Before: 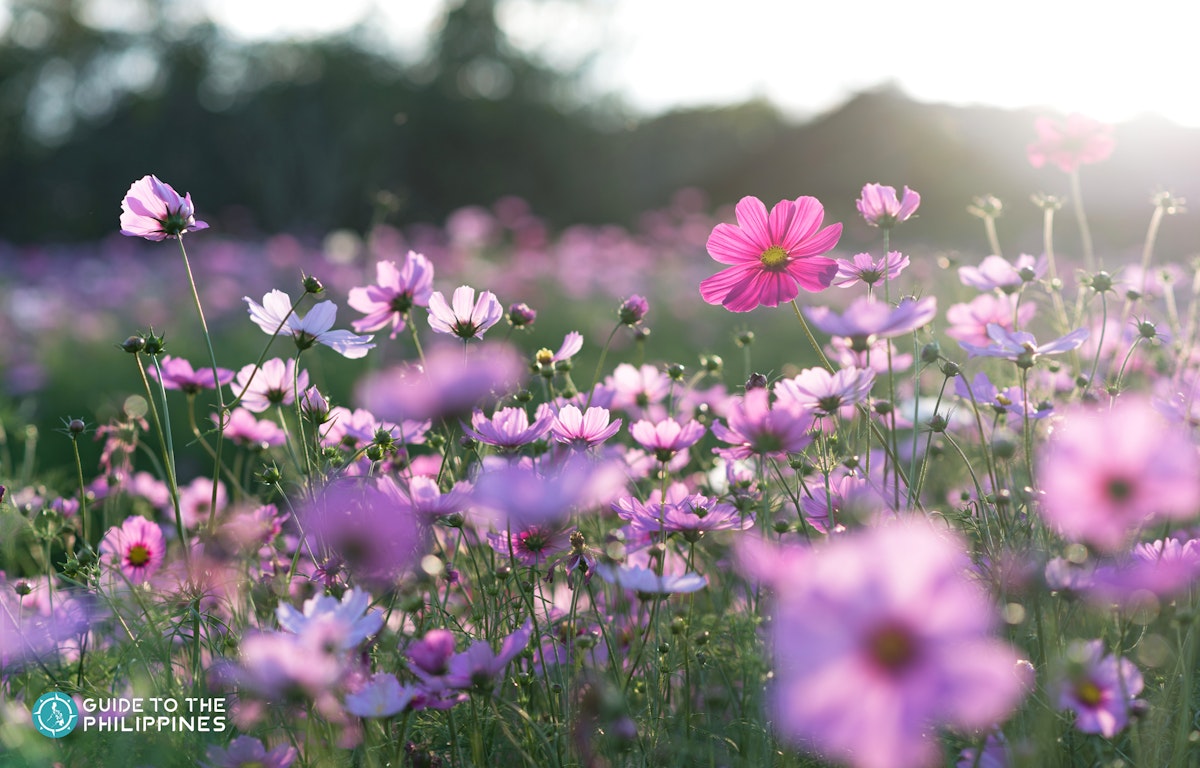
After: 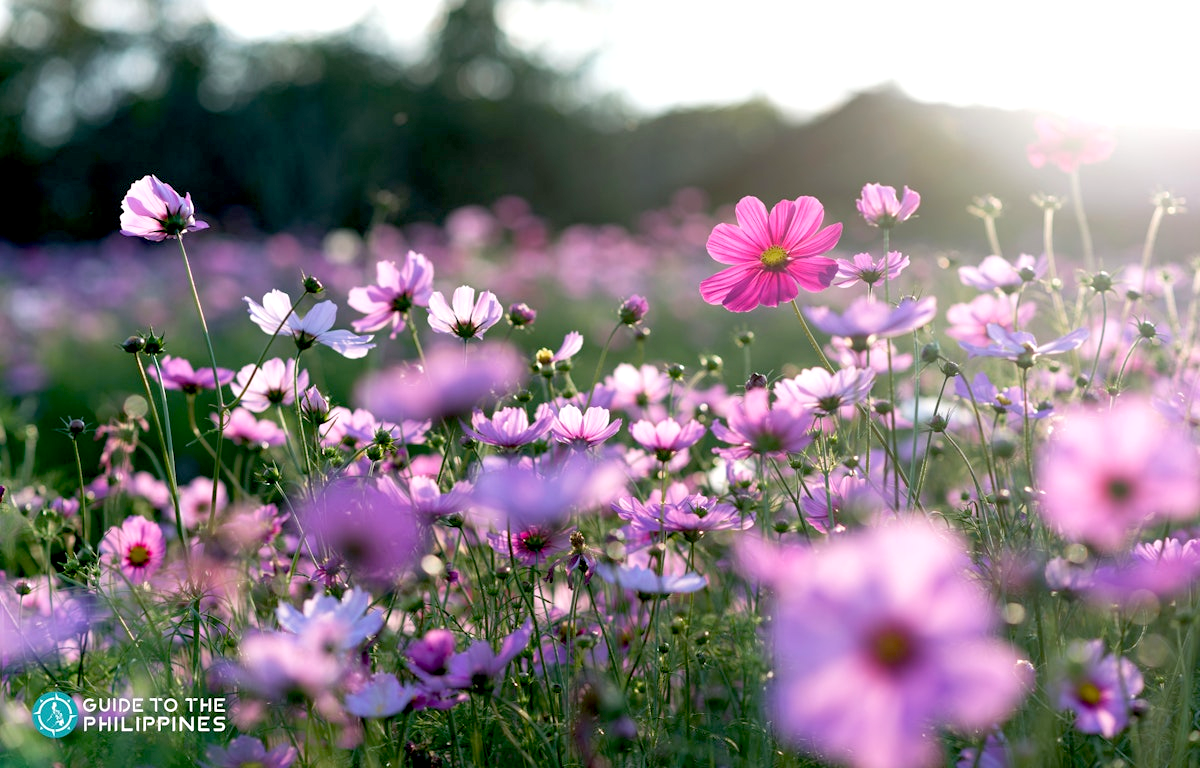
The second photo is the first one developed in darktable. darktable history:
exposure: black level correction 0.026, exposure 0.183 EV, compensate exposure bias true, compensate highlight preservation false
